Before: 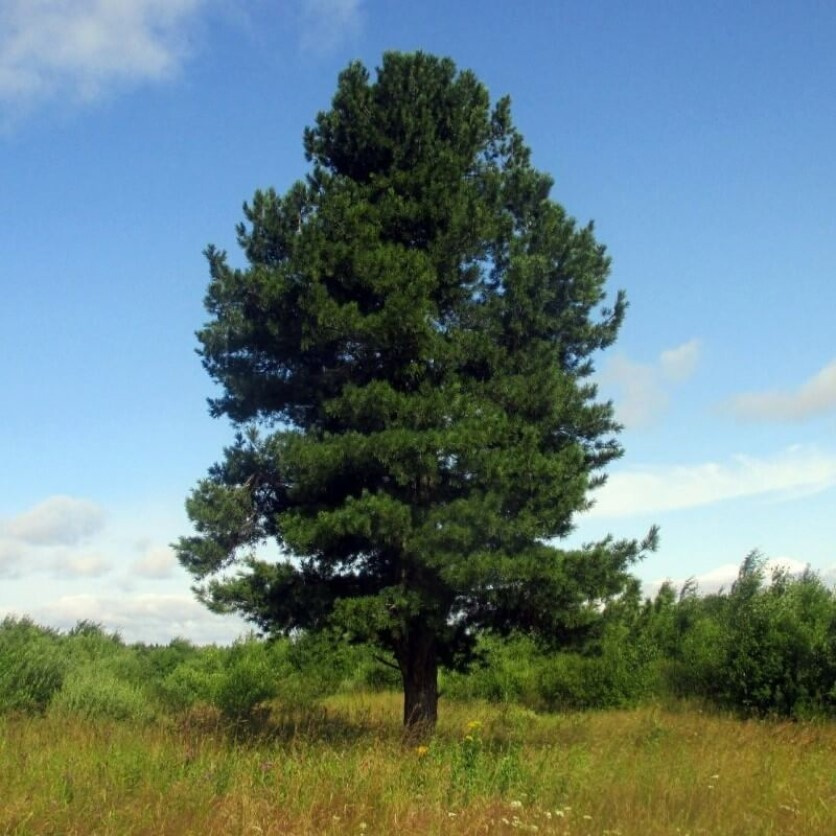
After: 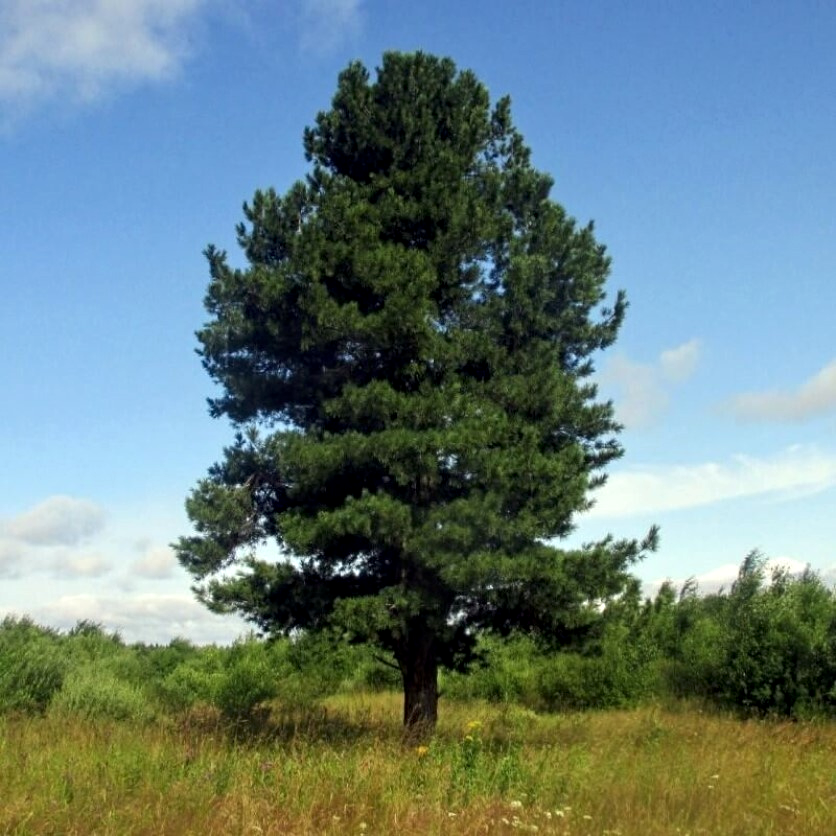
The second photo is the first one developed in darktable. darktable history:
tone equalizer: edges refinement/feathering 500, mask exposure compensation -1.57 EV, preserve details no
contrast equalizer: octaves 7, y [[0.524, 0.538, 0.547, 0.548, 0.538, 0.524], [0.5 ×6], [0.5 ×6], [0 ×6], [0 ×6]]
